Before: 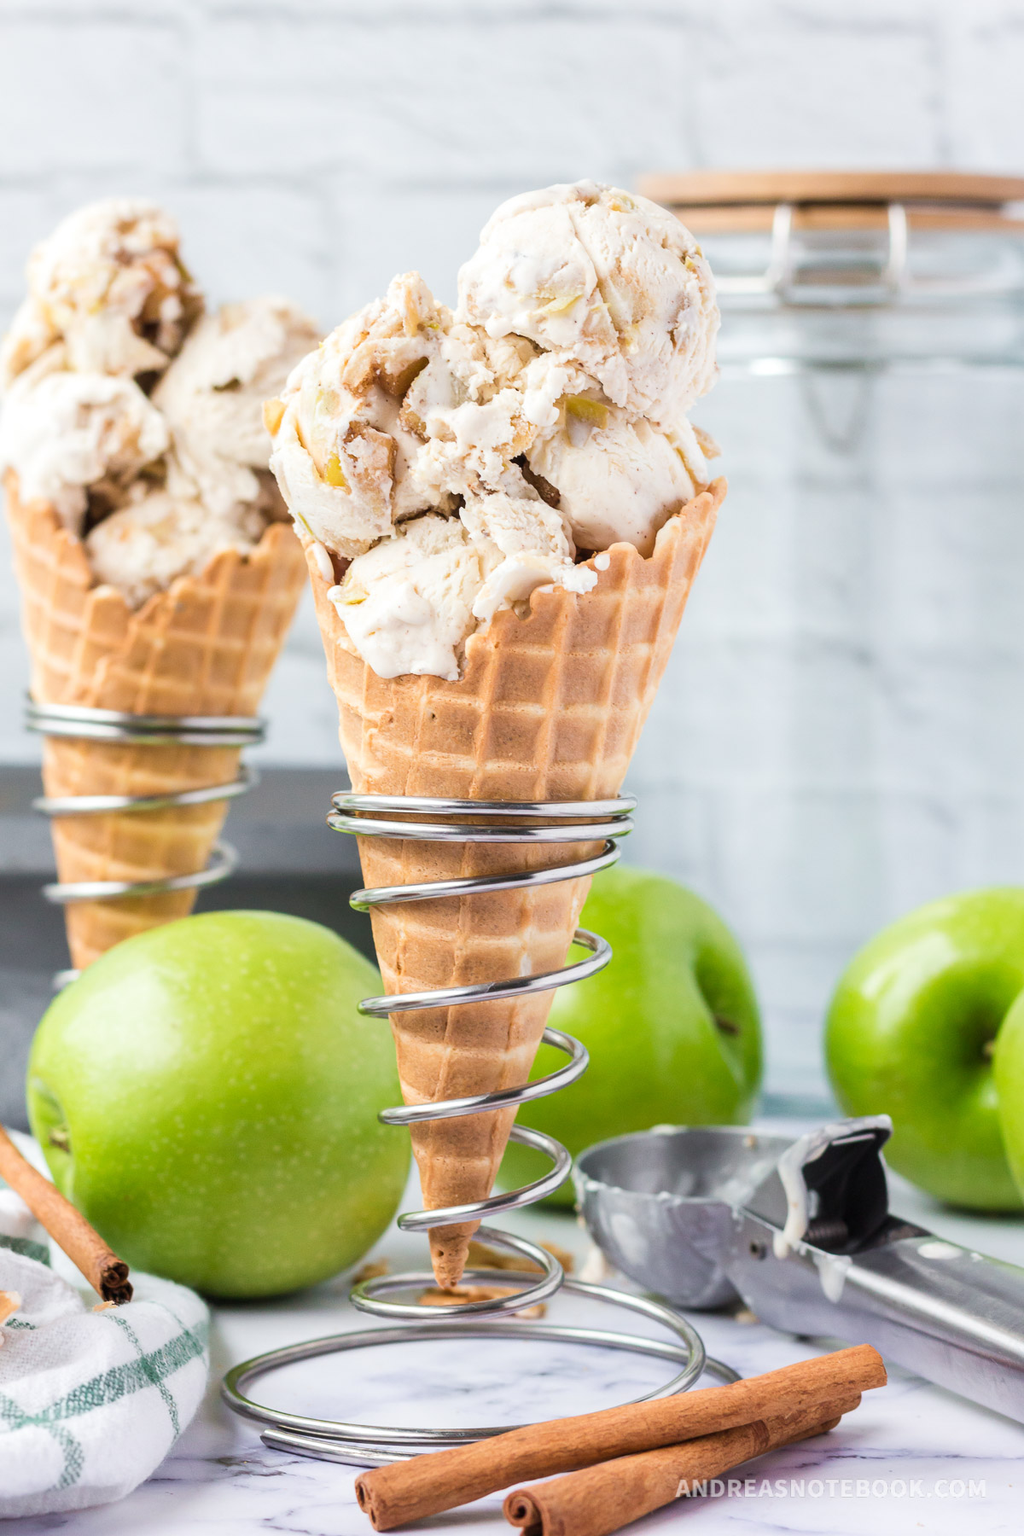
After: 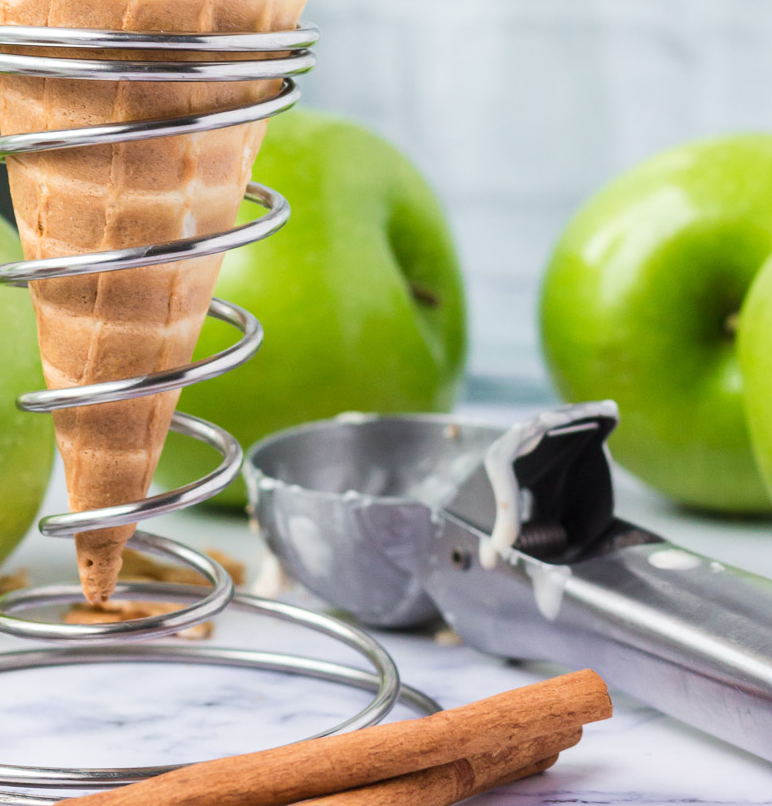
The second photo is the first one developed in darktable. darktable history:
crop and rotate: left 35.64%, top 50.384%, bottom 4.814%
